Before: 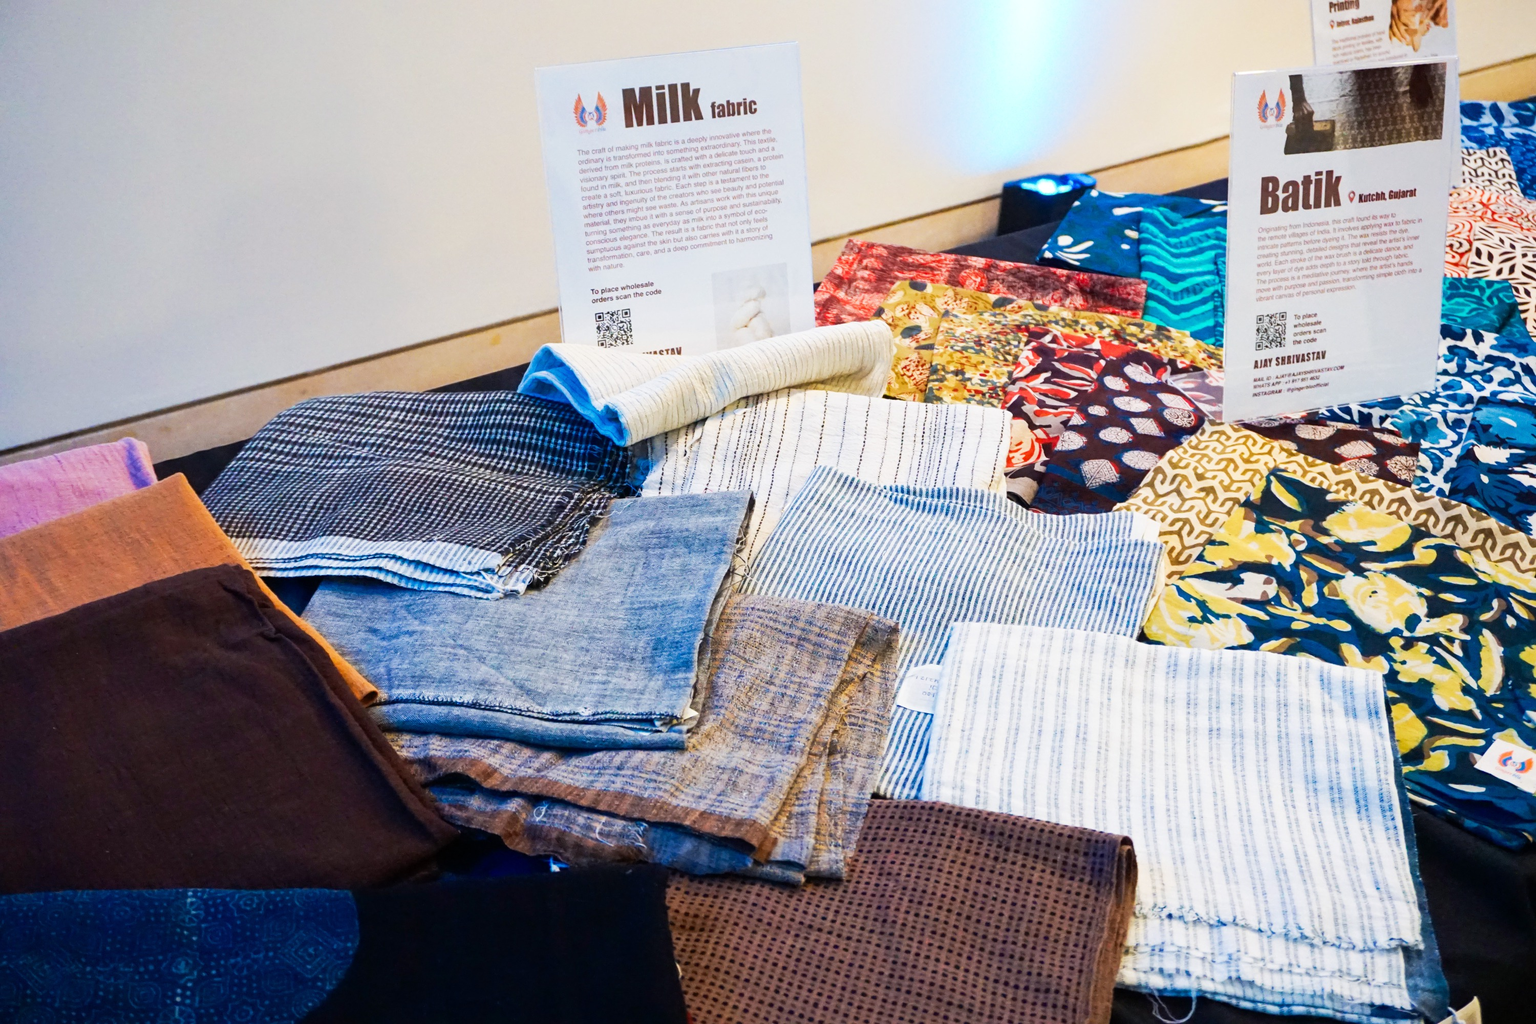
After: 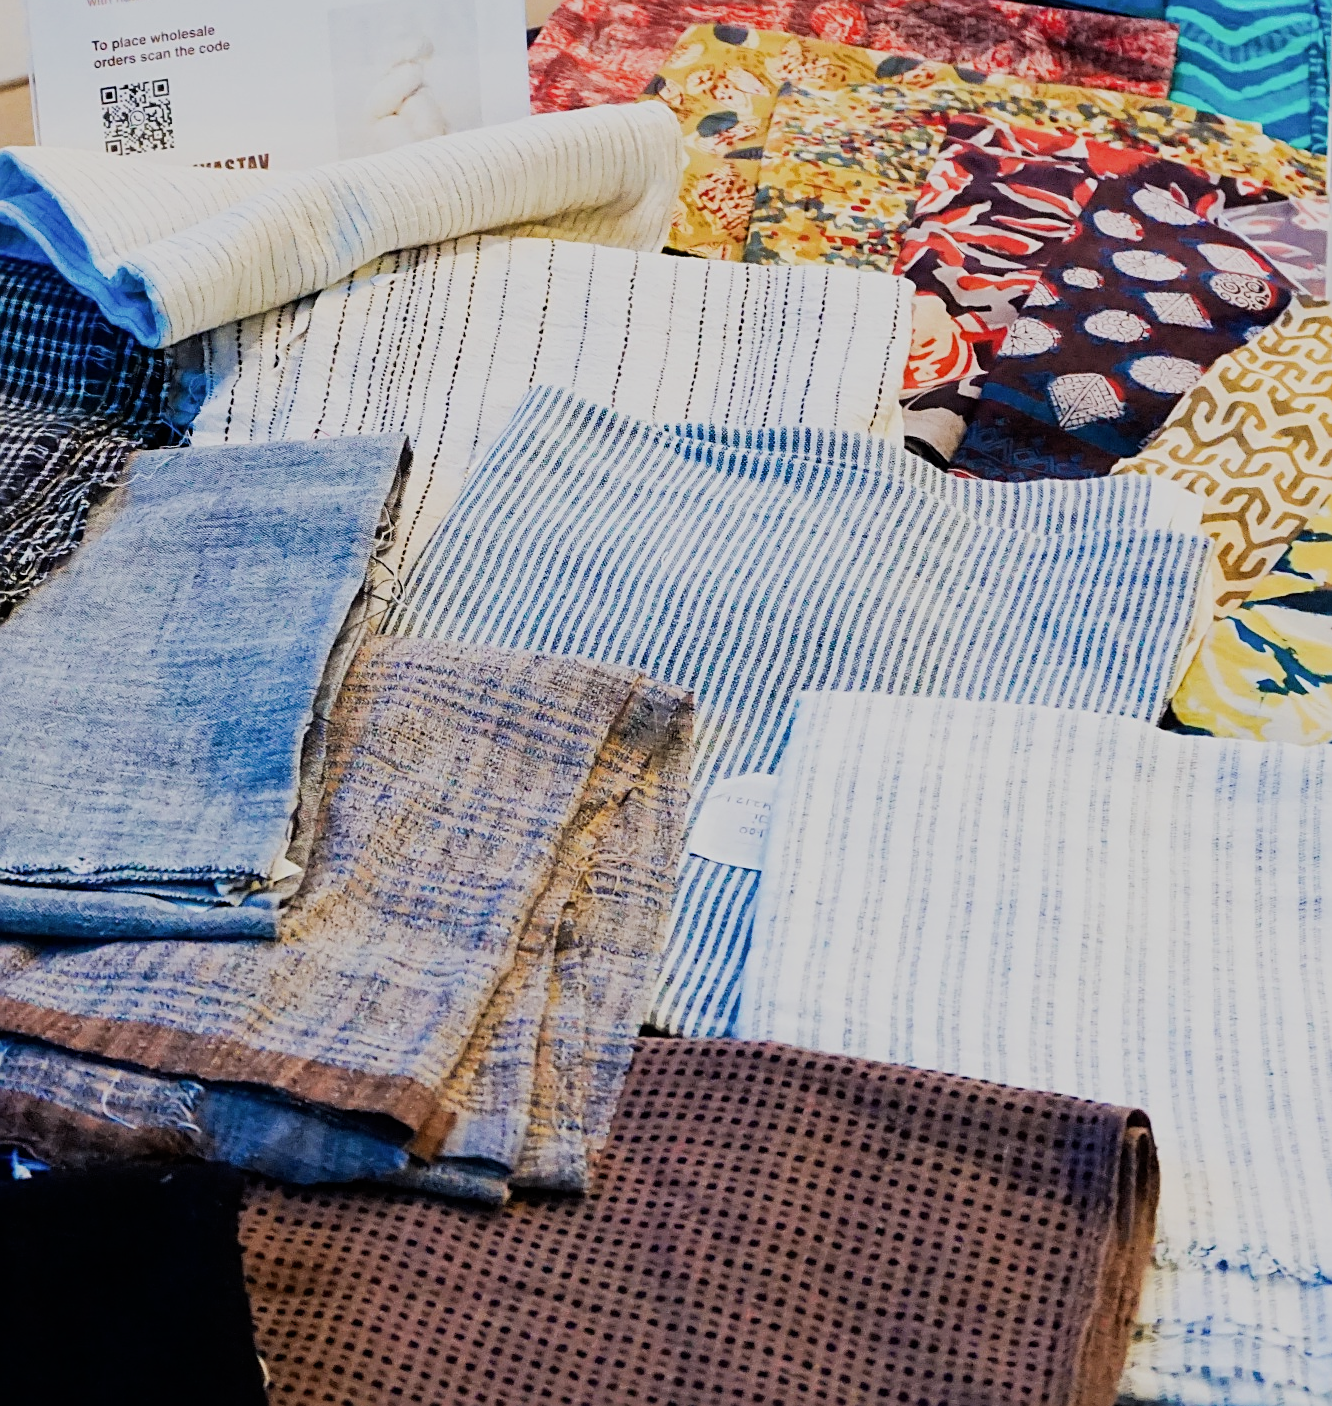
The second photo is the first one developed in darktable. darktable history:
crop: left 35.432%, top 26.233%, right 20.145%, bottom 3.432%
contrast brightness saturation: saturation -0.05
filmic rgb: black relative exposure -7.65 EV, white relative exposure 4.56 EV, hardness 3.61
sharpen: on, module defaults
